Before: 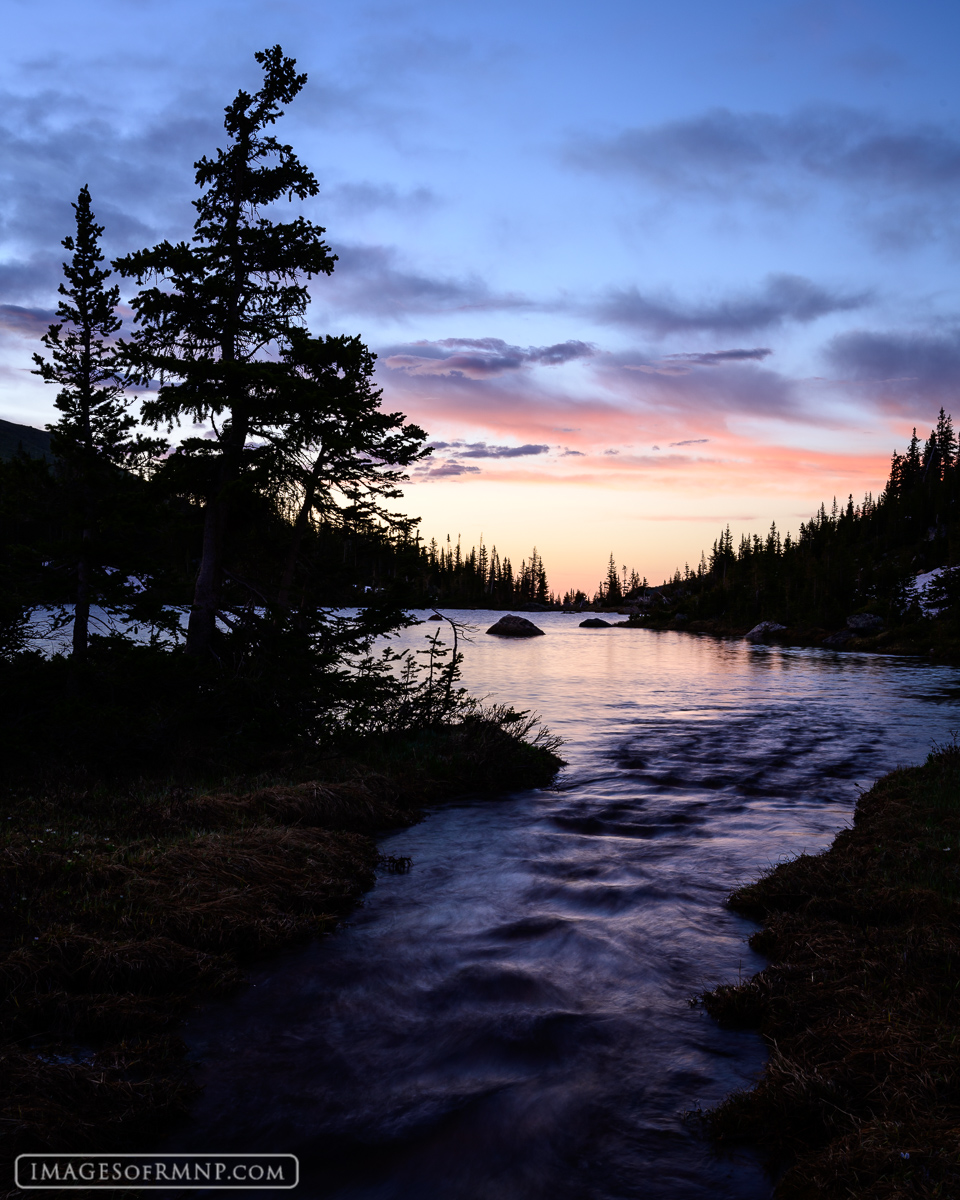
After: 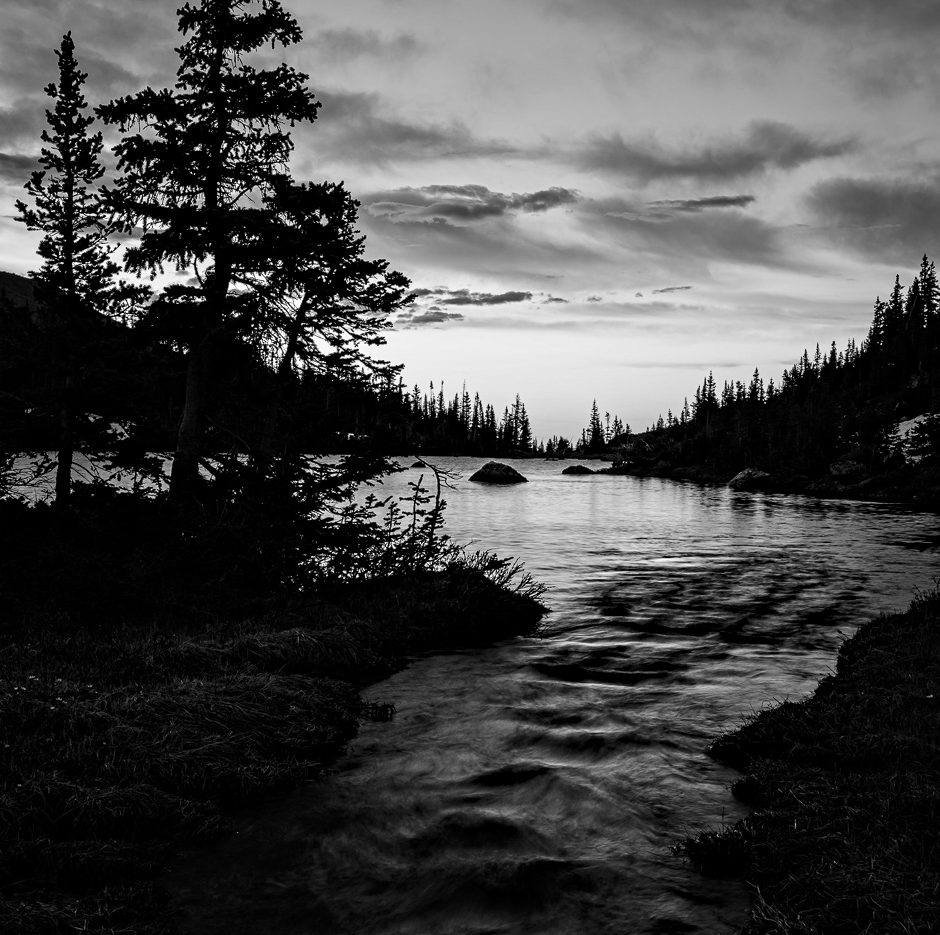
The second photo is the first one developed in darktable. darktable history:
contrast equalizer: octaves 7, y [[0.506, 0.531, 0.562, 0.606, 0.638, 0.669], [0.5 ×6], [0.5 ×6], [0 ×6], [0 ×6]]
monochrome: a -74.22, b 78.2
crop and rotate: left 1.814%, top 12.818%, right 0.25%, bottom 9.225%
